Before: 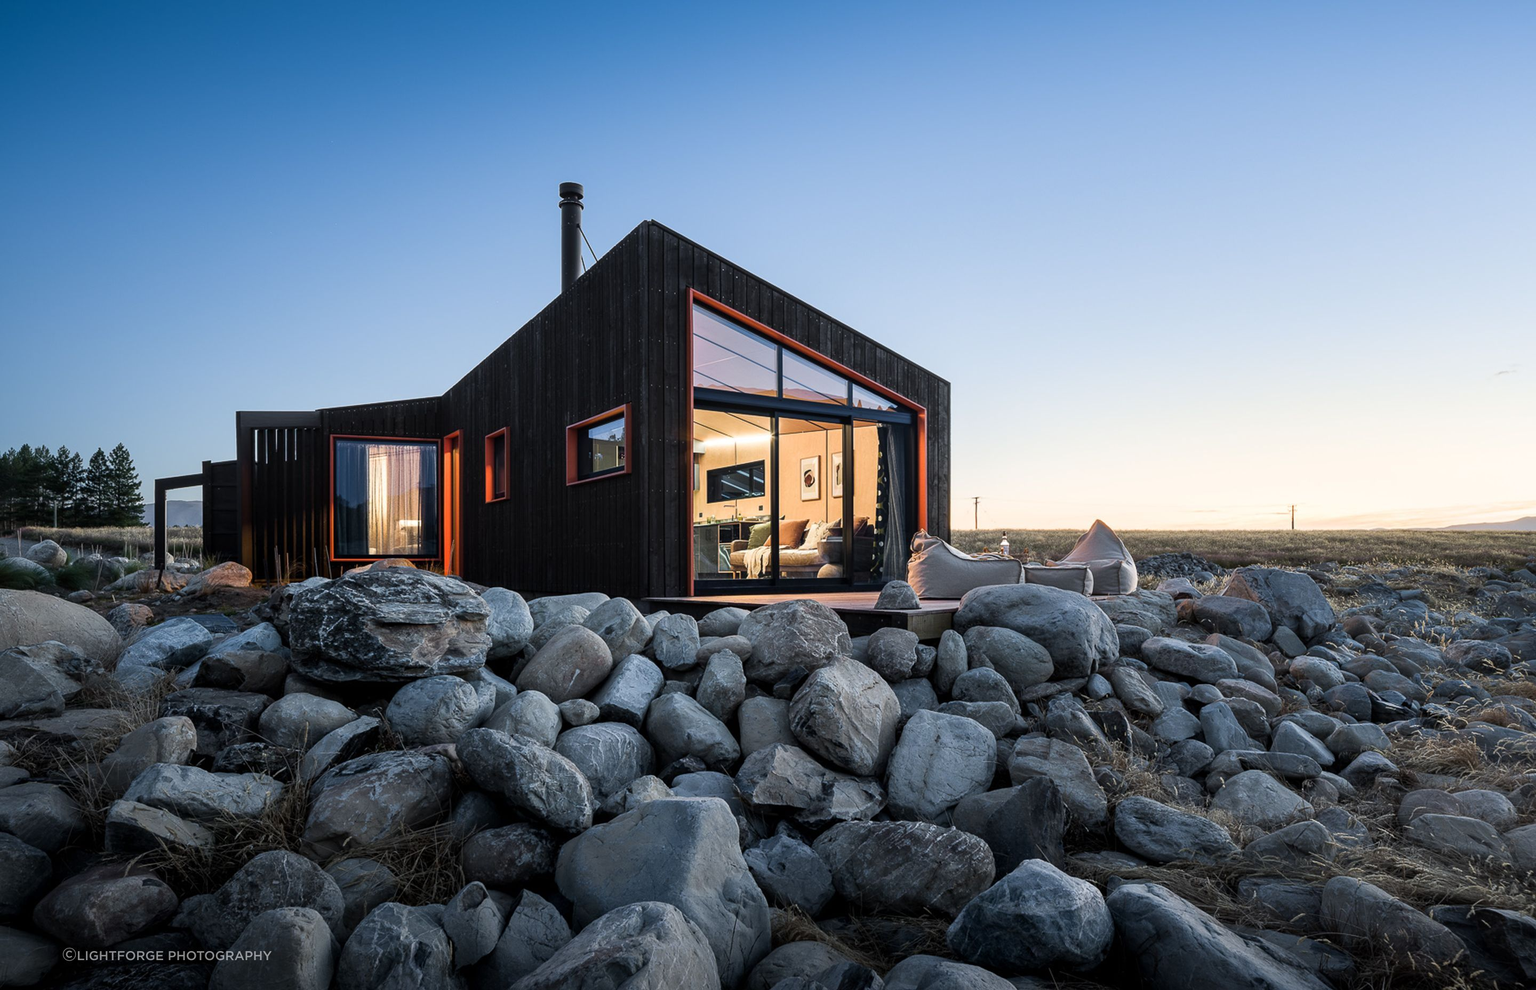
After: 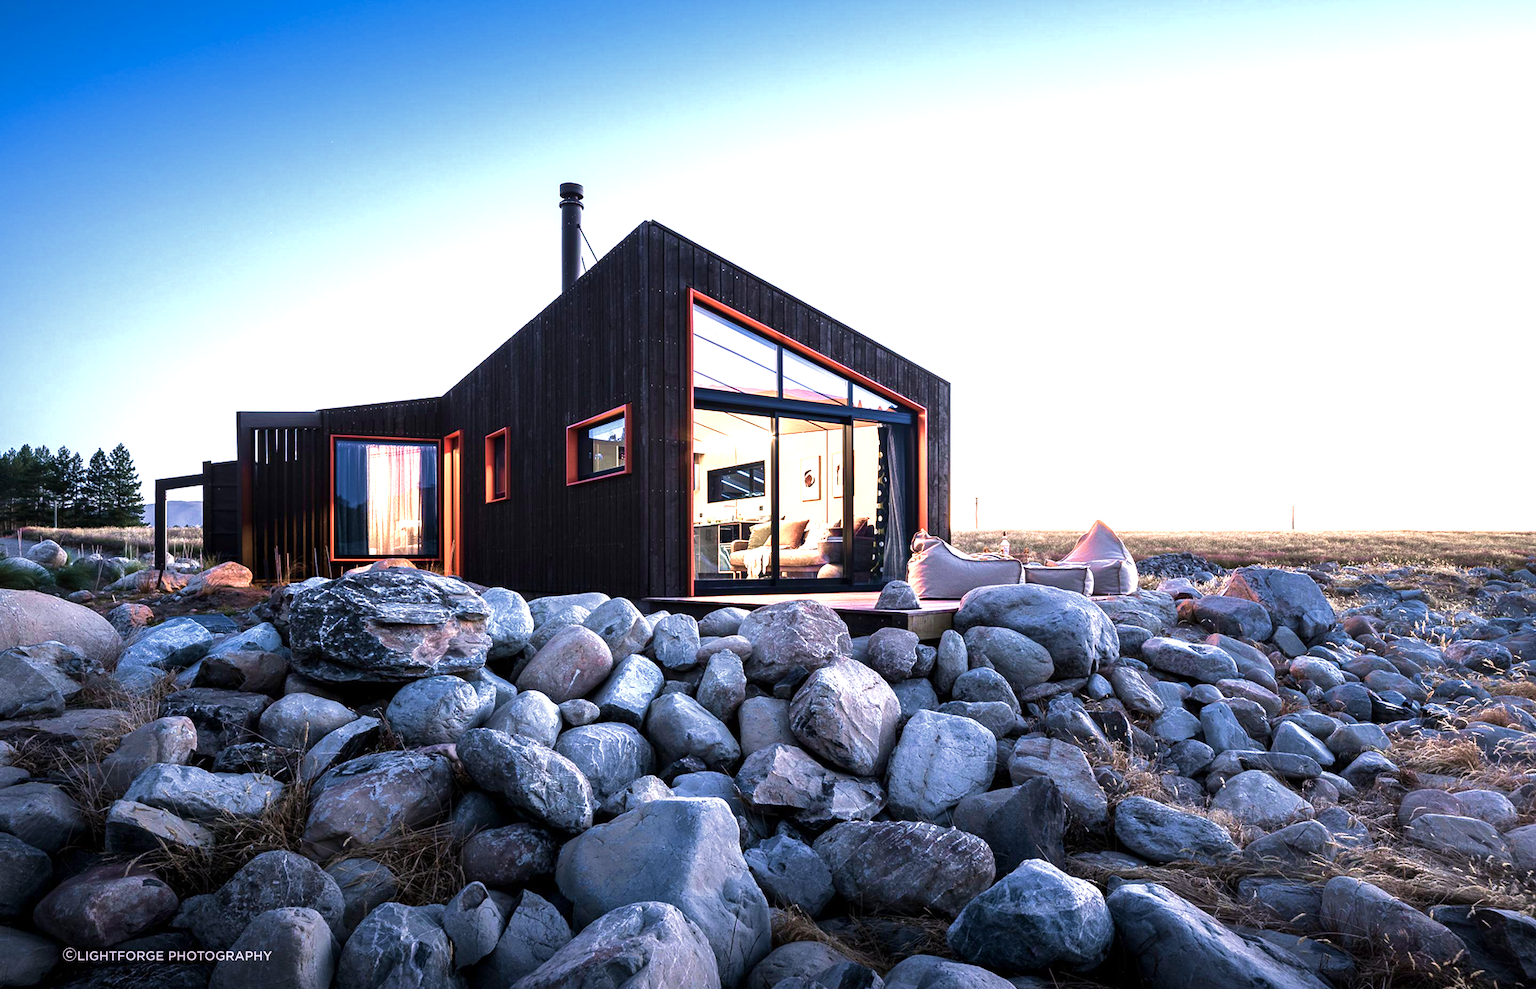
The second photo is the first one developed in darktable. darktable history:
velvia: strength 45%
white balance: red 1.05, blue 1.072
exposure: exposure 1 EV, compensate highlight preservation false
tone equalizer: -8 EV -0.417 EV, -7 EV -0.389 EV, -6 EV -0.333 EV, -5 EV -0.222 EV, -3 EV 0.222 EV, -2 EV 0.333 EV, -1 EV 0.389 EV, +0 EV 0.417 EV, edges refinement/feathering 500, mask exposure compensation -1.57 EV, preserve details no
color zones: curves: ch0 [(0, 0.473) (0.001, 0.473) (0.226, 0.548) (0.4, 0.589) (0.525, 0.54) (0.728, 0.403) (0.999, 0.473) (1, 0.473)]; ch1 [(0, 0.619) (0.001, 0.619) (0.234, 0.388) (0.4, 0.372) (0.528, 0.422) (0.732, 0.53) (0.999, 0.619) (1, 0.619)]; ch2 [(0, 0.547) (0.001, 0.547) (0.226, 0.45) (0.4, 0.525) (0.525, 0.585) (0.8, 0.511) (0.999, 0.547) (1, 0.547)]
